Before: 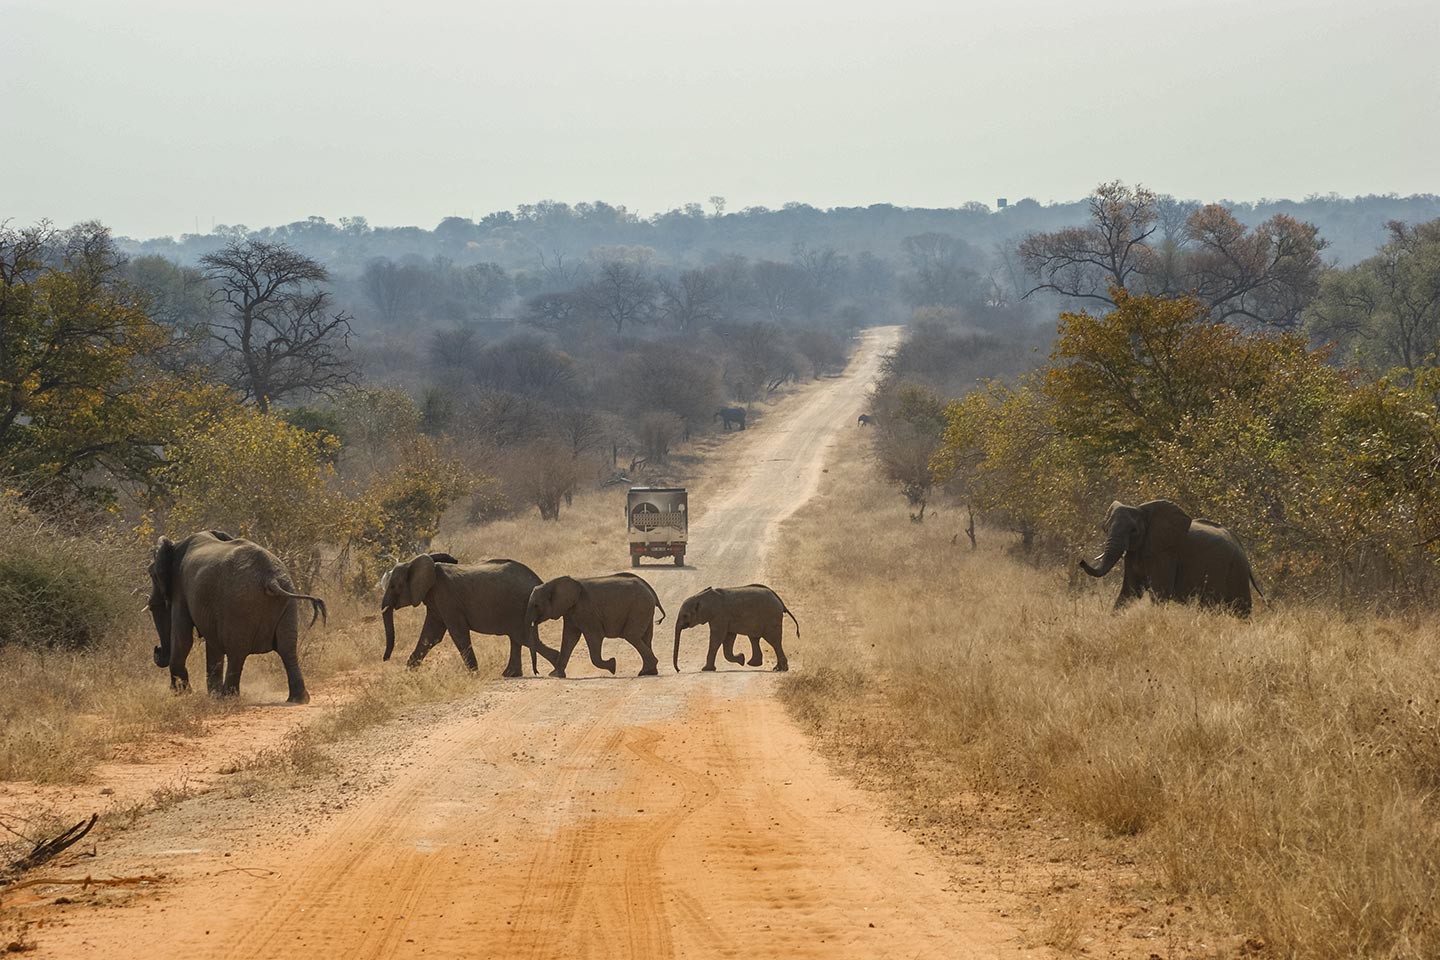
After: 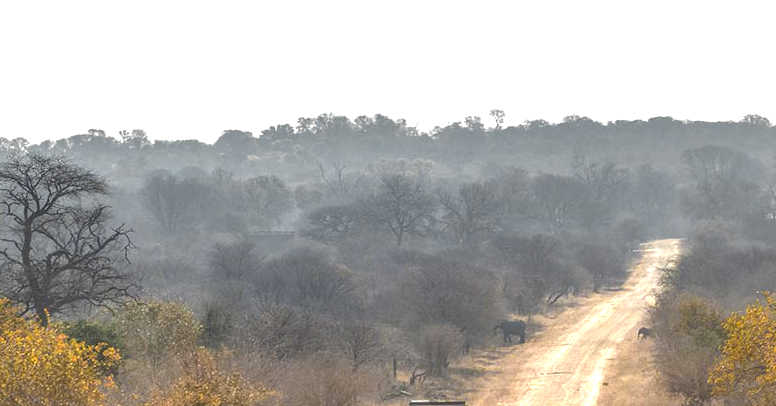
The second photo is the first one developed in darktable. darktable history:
shadows and highlights: shadows 40, highlights -60
local contrast: detail 130%
exposure: black level correction -0.005, exposure 0.622 EV, compensate highlight preservation false
color balance: mode lift, gamma, gain (sRGB)
crop: left 15.306%, top 9.065%, right 30.789%, bottom 48.638%
color zones: curves: ch0 [(0.257, 0.558) (0.75, 0.565)]; ch1 [(0.004, 0.857) (0.14, 0.416) (0.257, 0.695) (0.442, 0.032) (0.736, 0.266) (0.891, 0.741)]; ch2 [(0, 0.623) (0.112, 0.436) (0.271, 0.474) (0.516, 0.64) (0.743, 0.286)]
